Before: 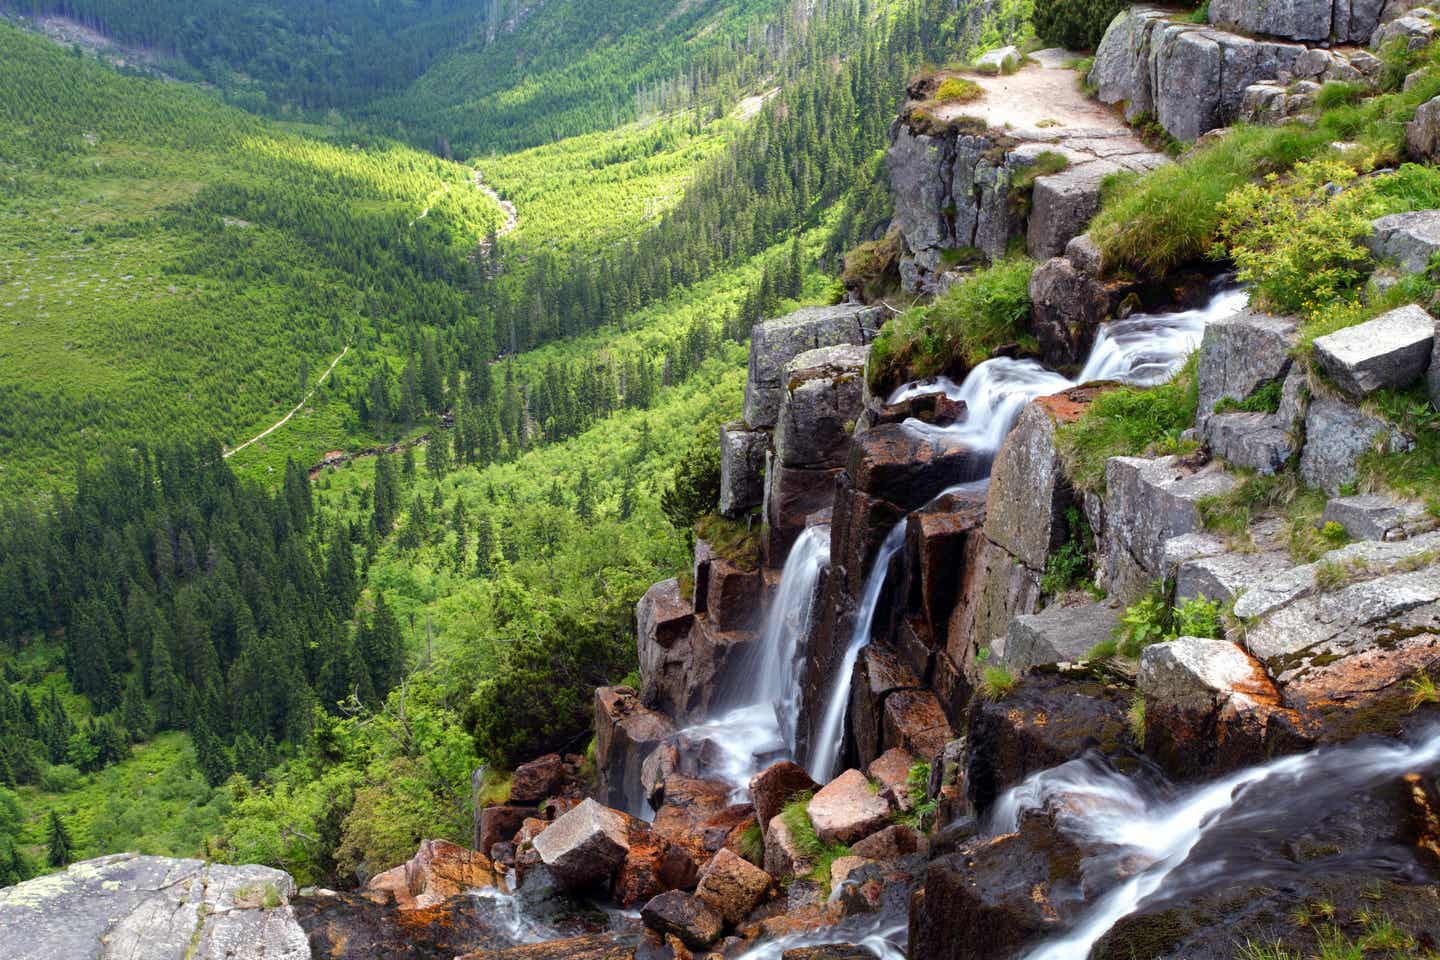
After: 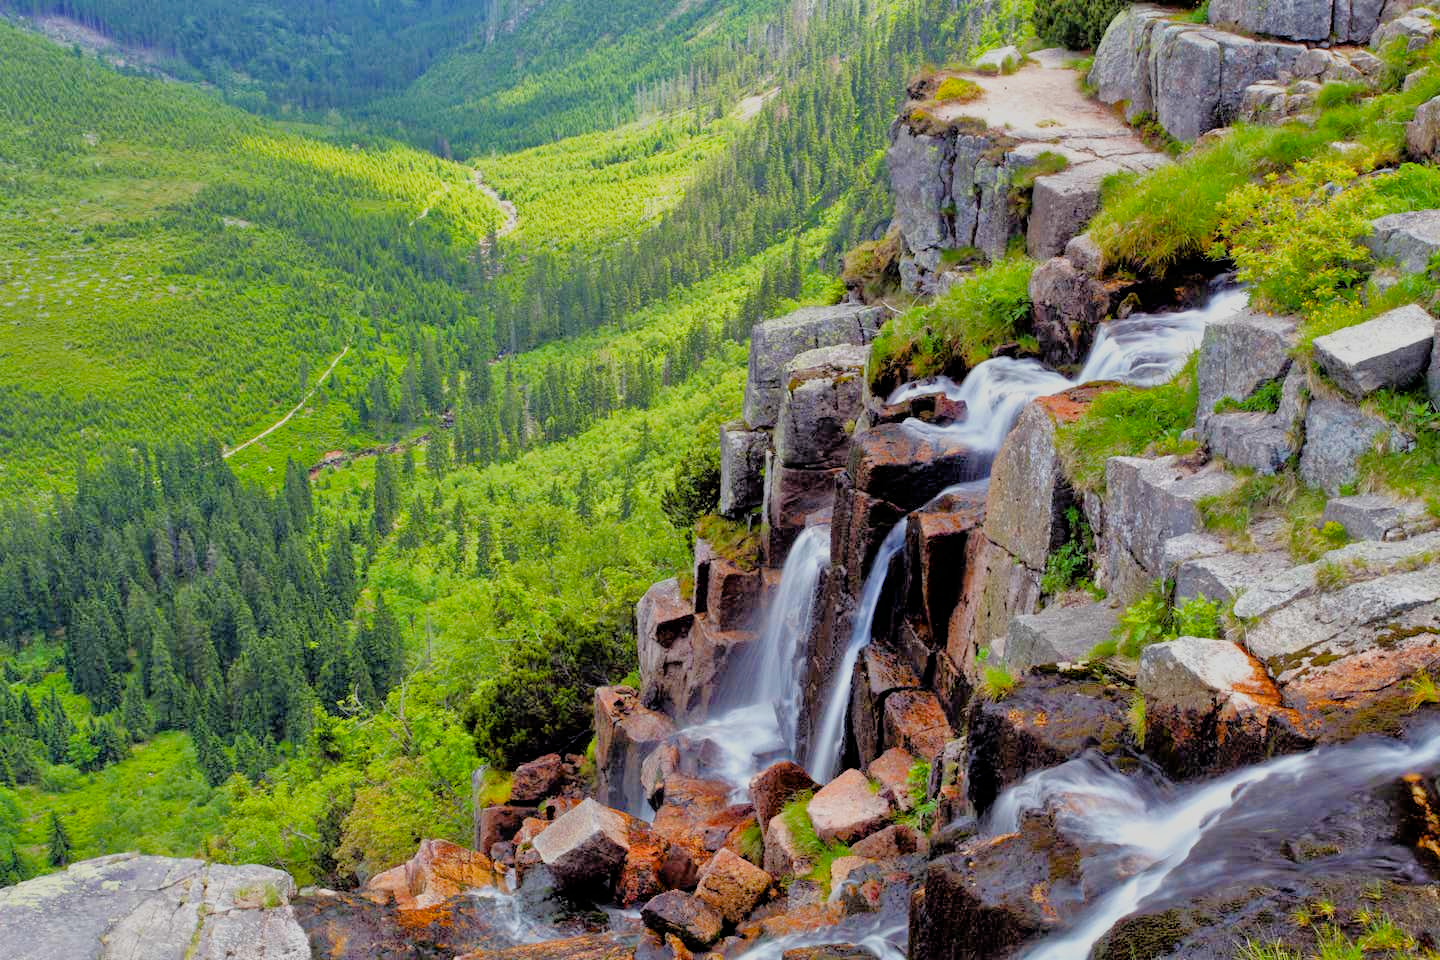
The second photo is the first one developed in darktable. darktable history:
color balance rgb: perceptual saturation grading › global saturation 25.293%
tone equalizer: -7 EV 0.159 EV, -6 EV 0.565 EV, -5 EV 1.14 EV, -4 EV 1.34 EV, -3 EV 1.14 EV, -2 EV 0.6 EV, -1 EV 0.155 EV, smoothing 1
filmic rgb: black relative exposure -7.65 EV, white relative exposure 4.56 EV, threshold 6 EV, hardness 3.61, enable highlight reconstruction true
